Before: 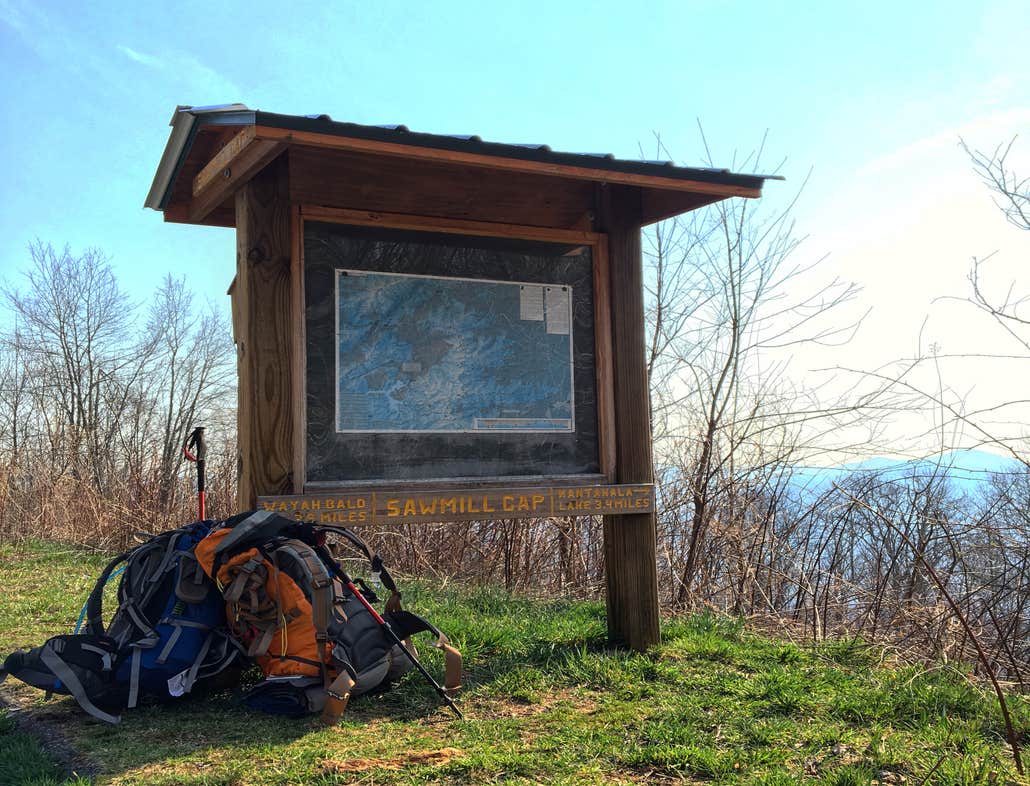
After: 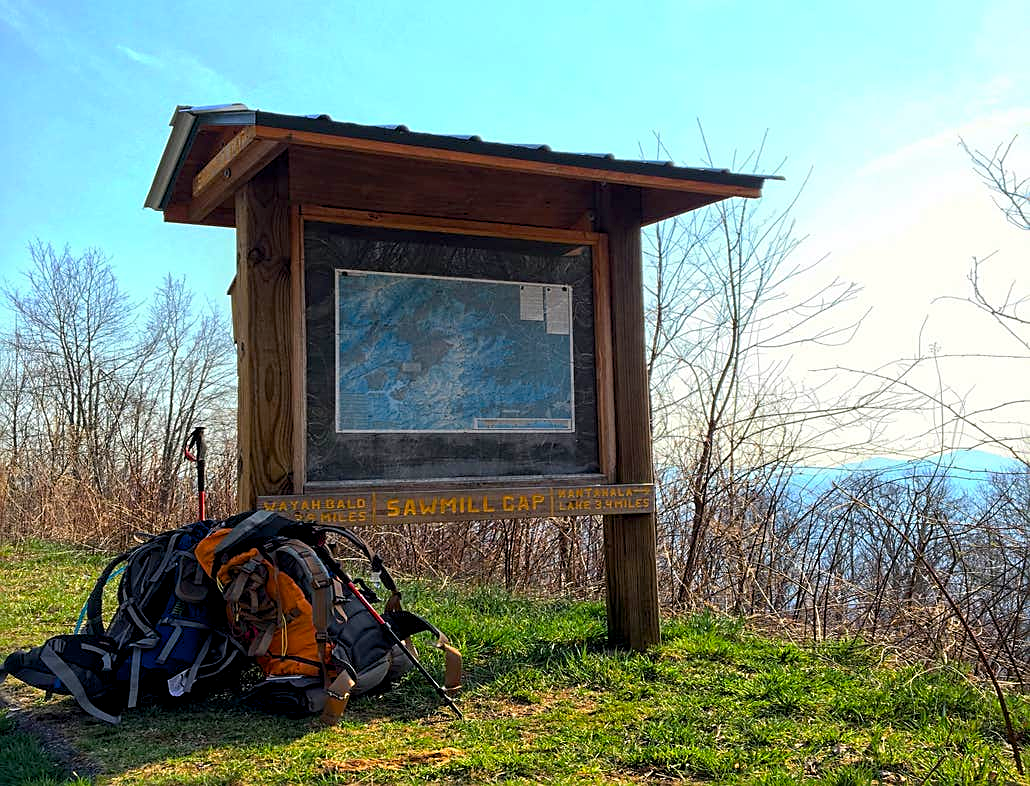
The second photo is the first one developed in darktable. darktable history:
sharpen: on, module defaults
color balance rgb: global offset › luminance -0.47%, perceptual saturation grading › global saturation 25.615%
